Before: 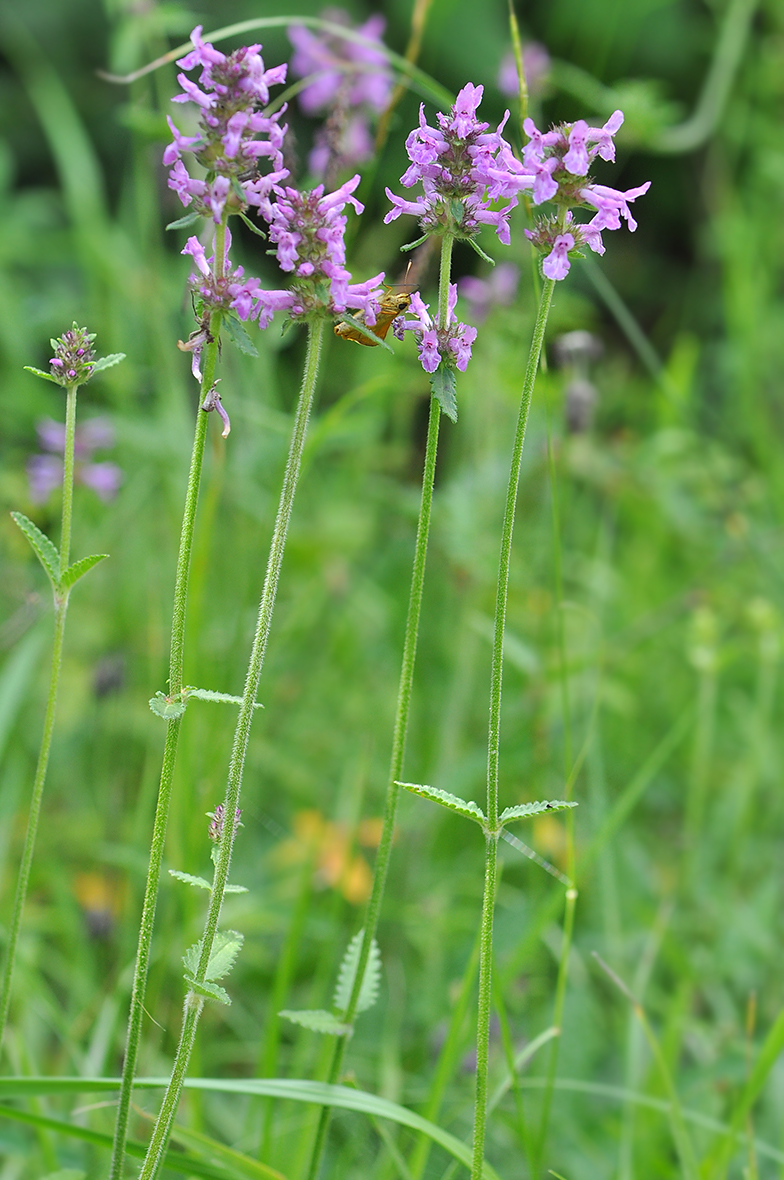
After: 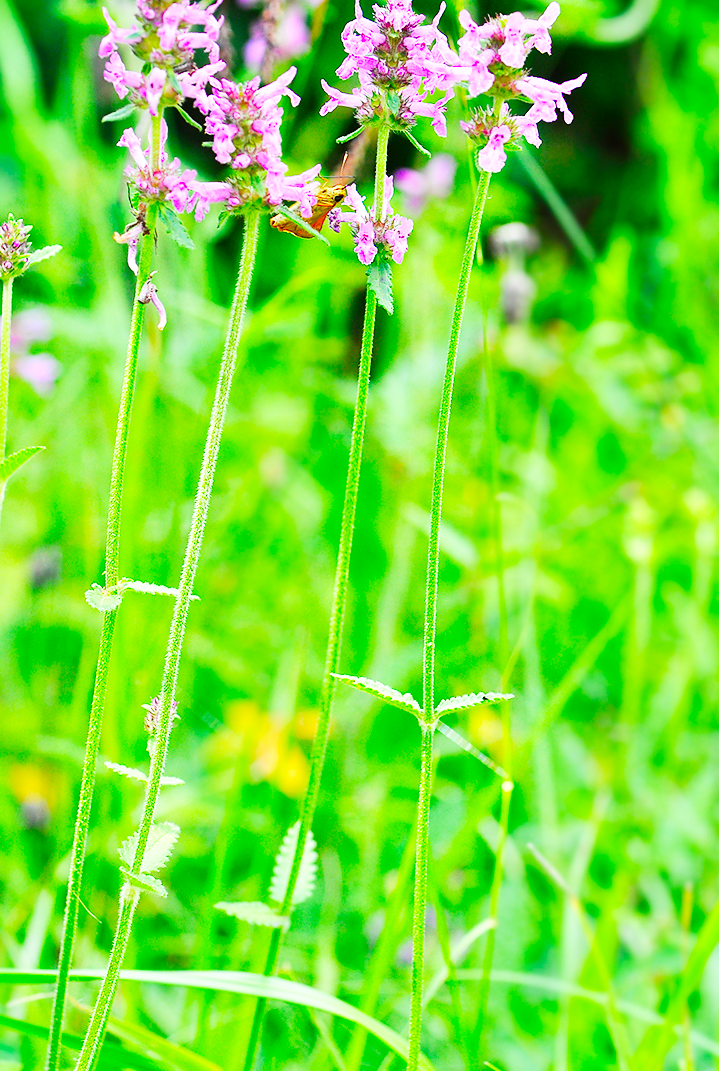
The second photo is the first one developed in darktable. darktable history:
base curve: curves: ch0 [(0, 0) (0.007, 0.004) (0.027, 0.03) (0.046, 0.07) (0.207, 0.54) (0.442, 0.872) (0.673, 0.972) (1, 1)], preserve colors none
levels: mode automatic, gray 50.8%
crop and rotate: left 8.262%, top 9.226%
color contrast: green-magenta contrast 1.69, blue-yellow contrast 1.49
